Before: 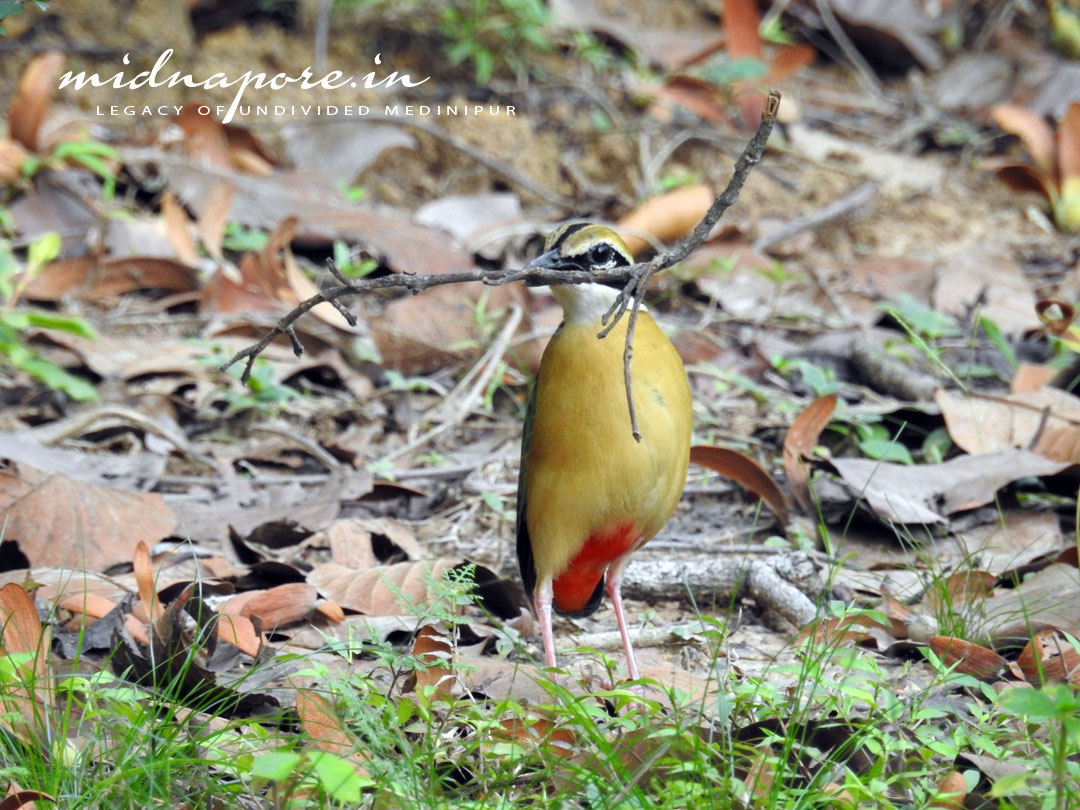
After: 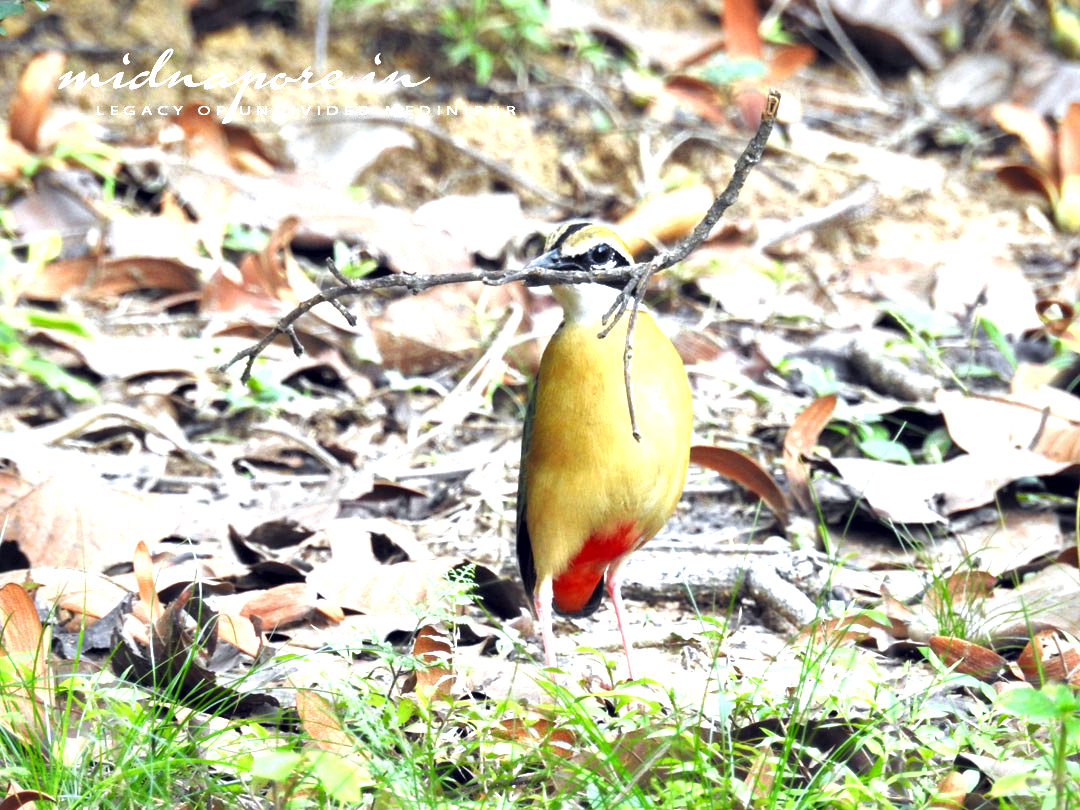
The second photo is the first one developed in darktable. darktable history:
exposure: black level correction 0, exposure 1.1 EV, compensate highlight preservation false
local contrast: mode bilateral grid, contrast 25, coarseness 60, detail 151%, midtone range 0.2
